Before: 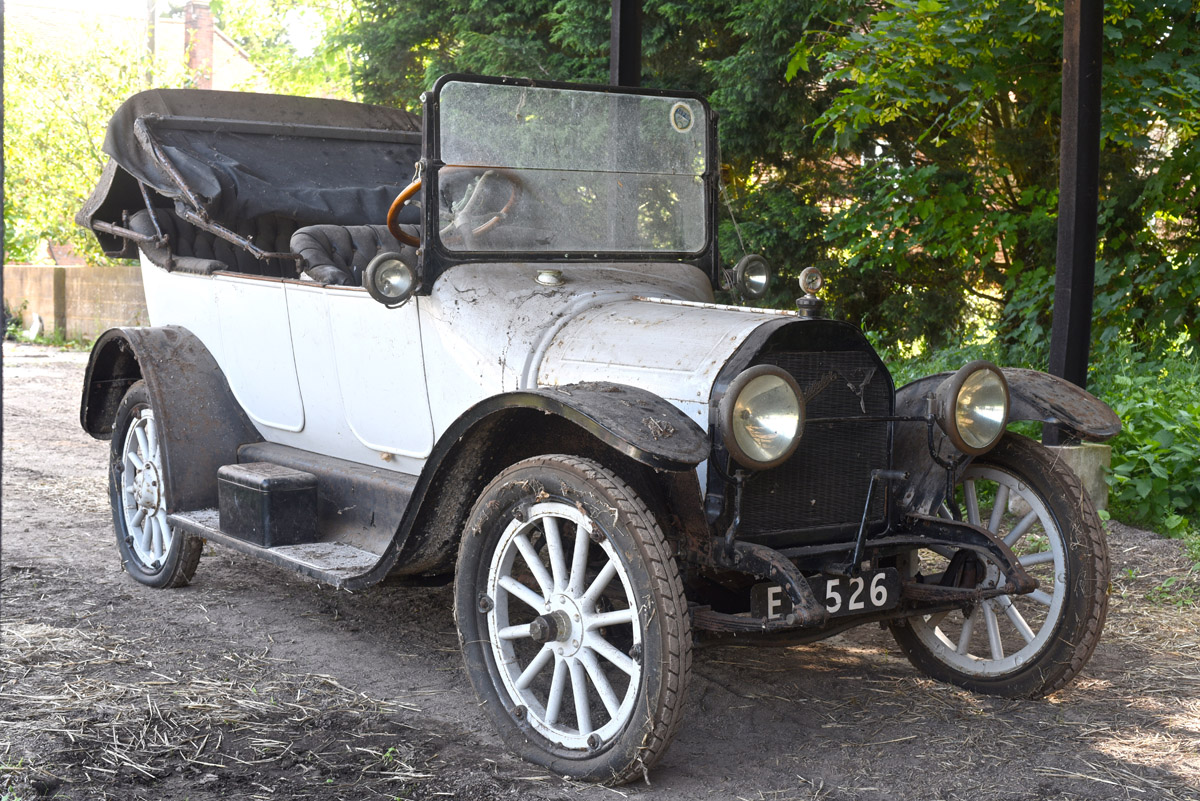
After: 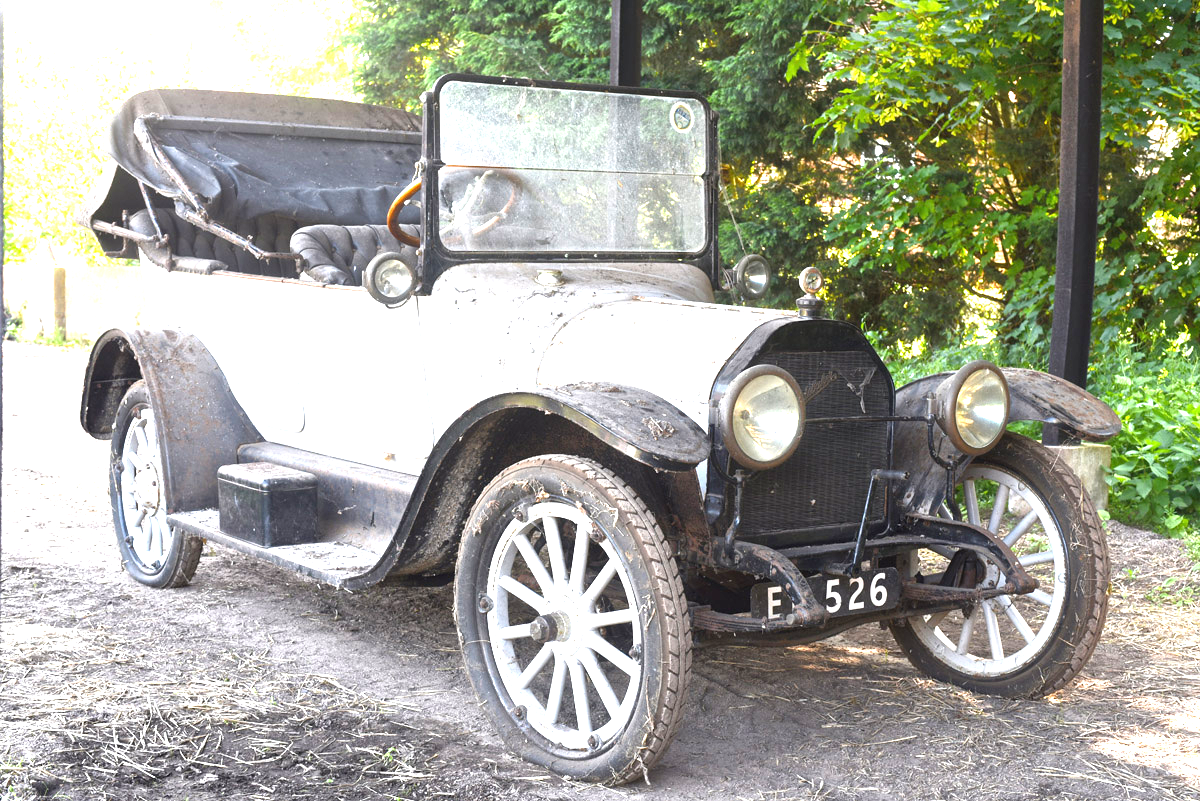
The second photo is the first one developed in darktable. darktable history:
exposure: black level correction 0, exposure 1.612 EV, compensate exposure bias true, compensate highlight preservation false
